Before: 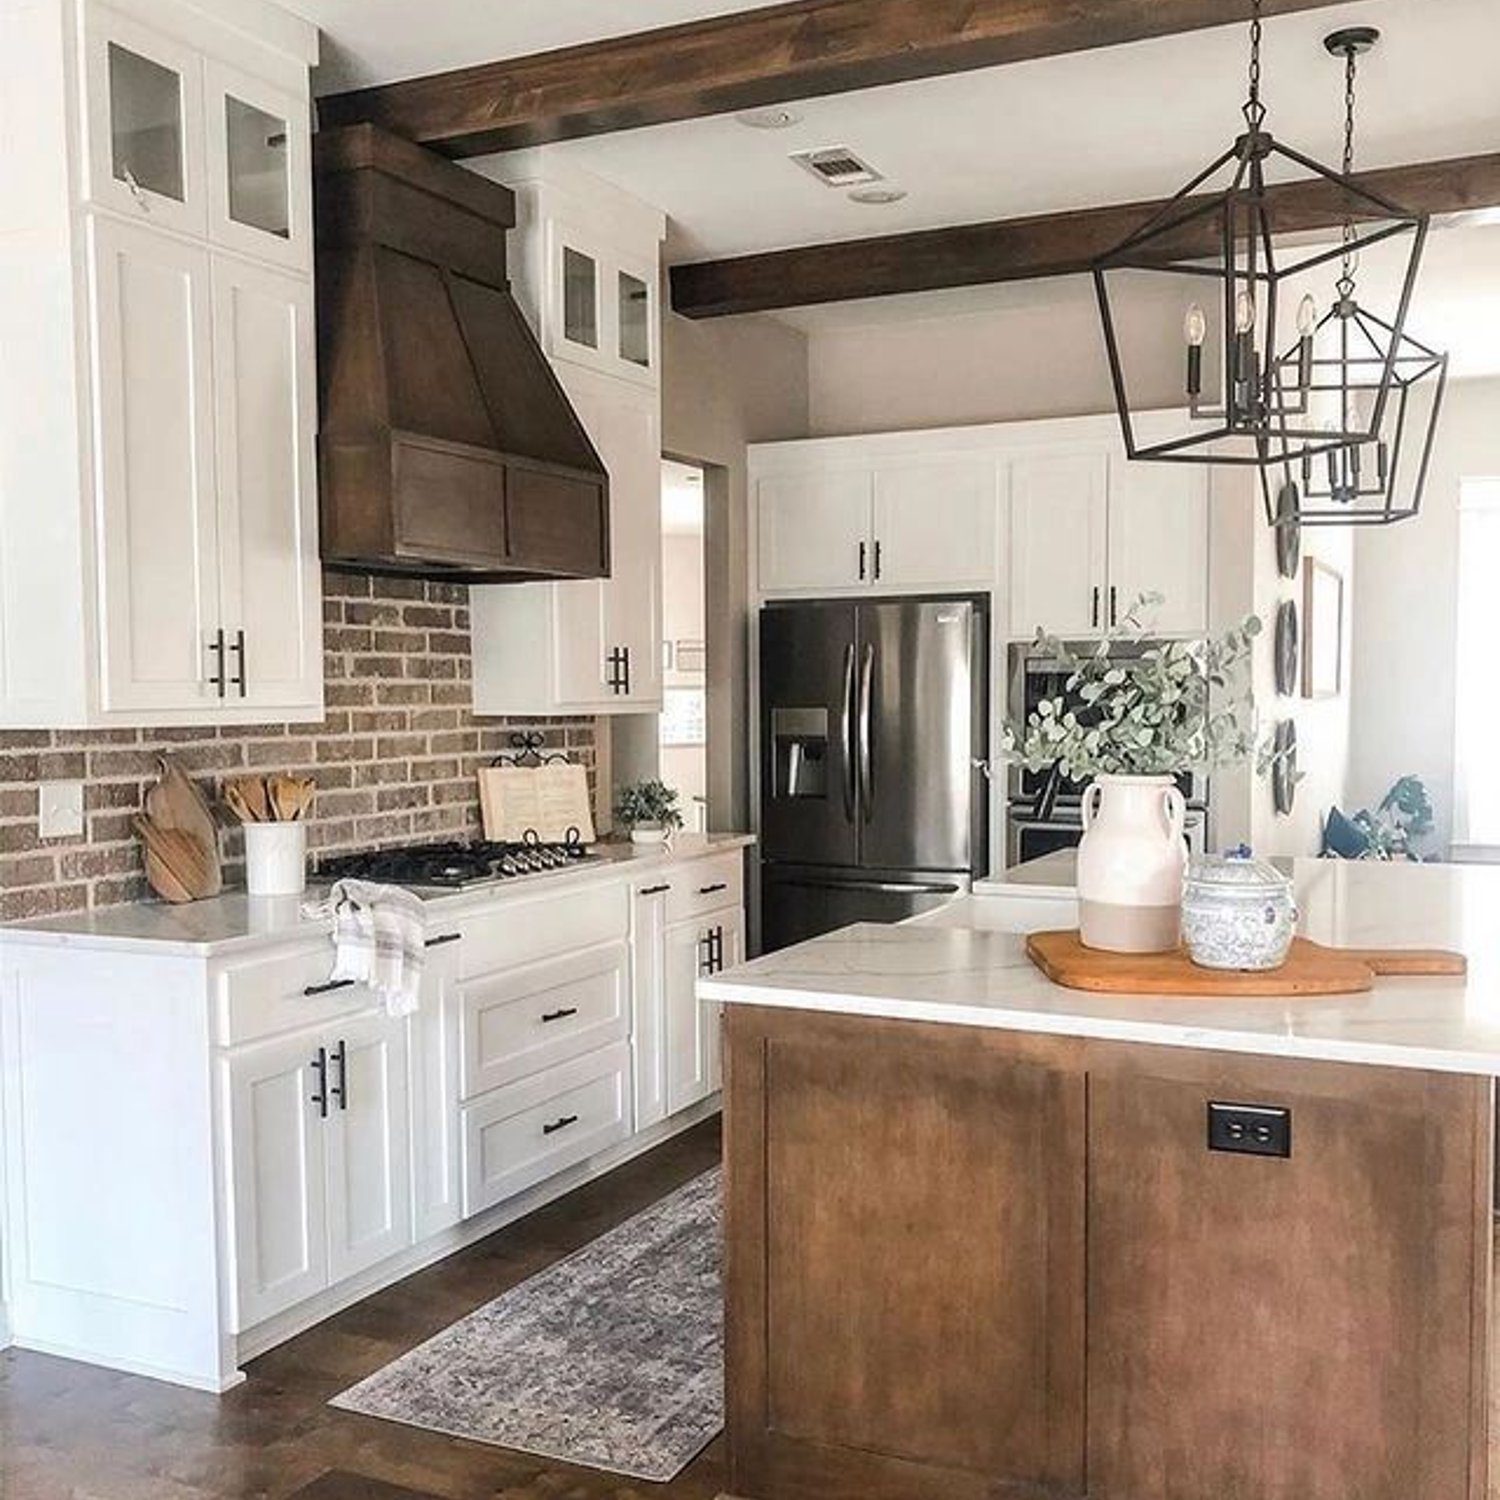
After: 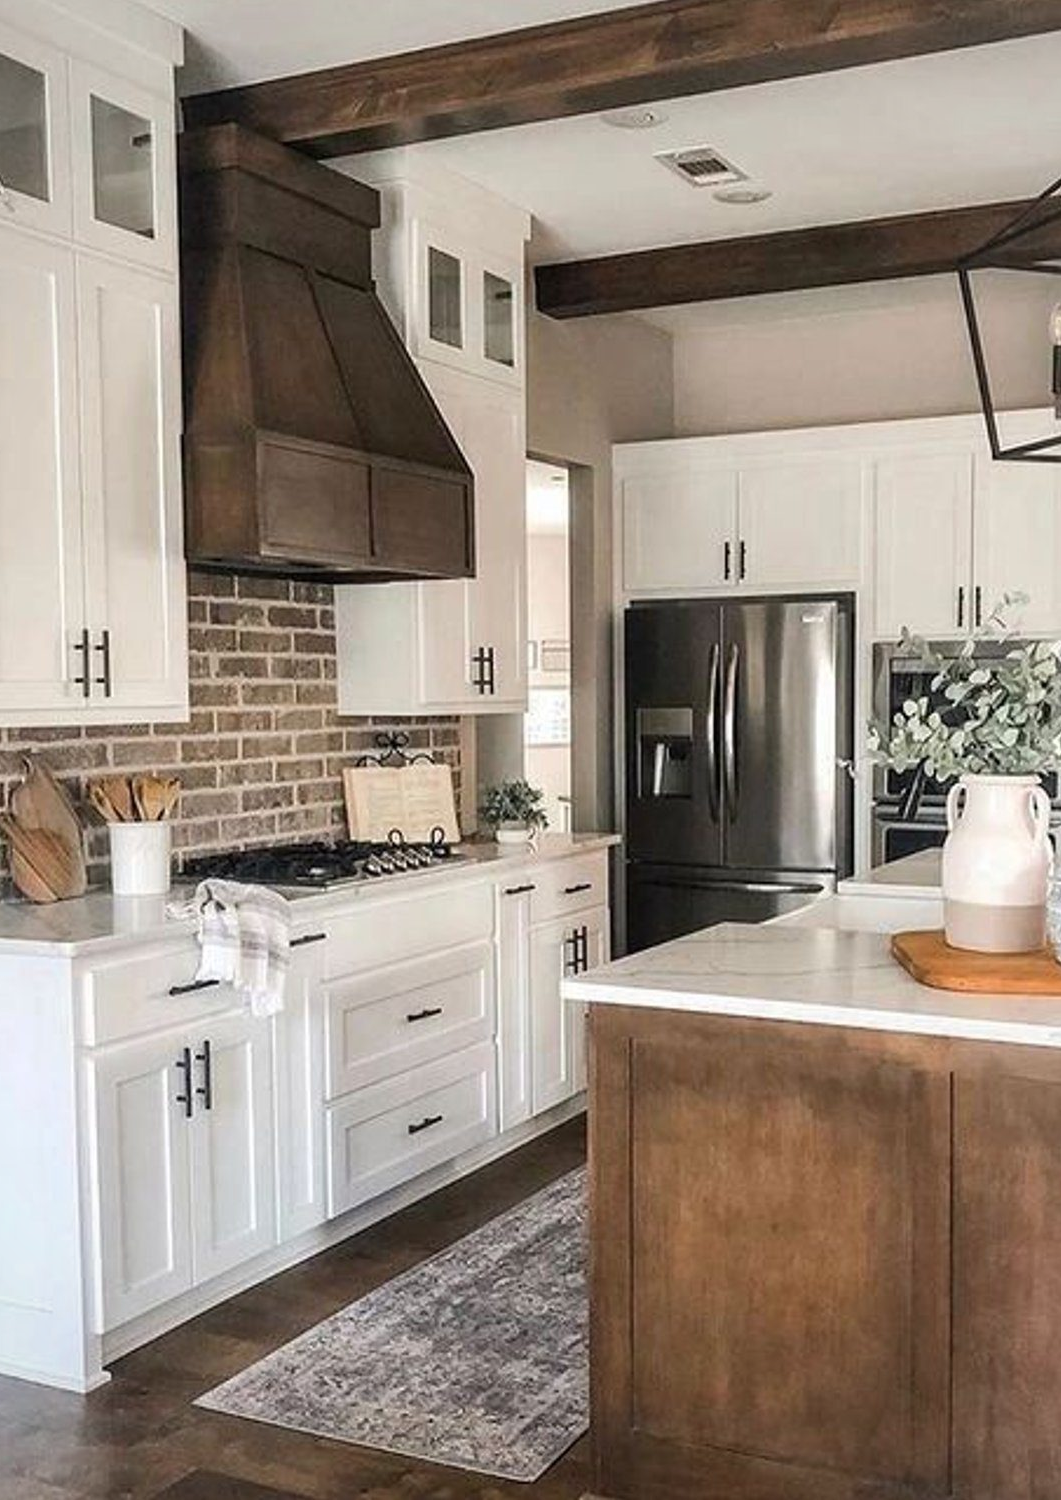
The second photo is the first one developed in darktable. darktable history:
crop and rotate: left 9.061%, right 20.142%
vignetting: fall-off radius 93.87%
